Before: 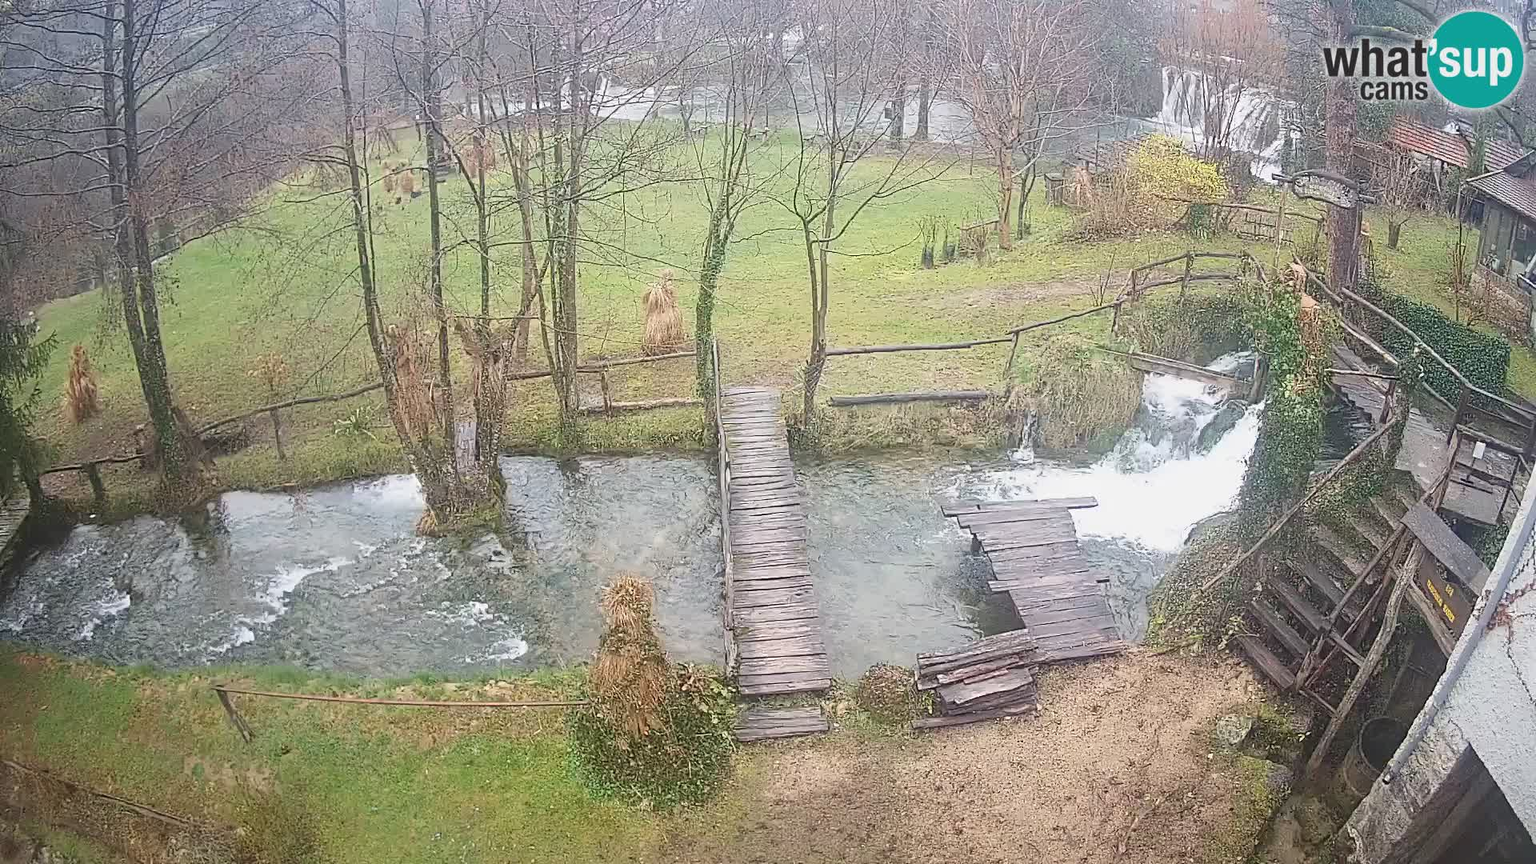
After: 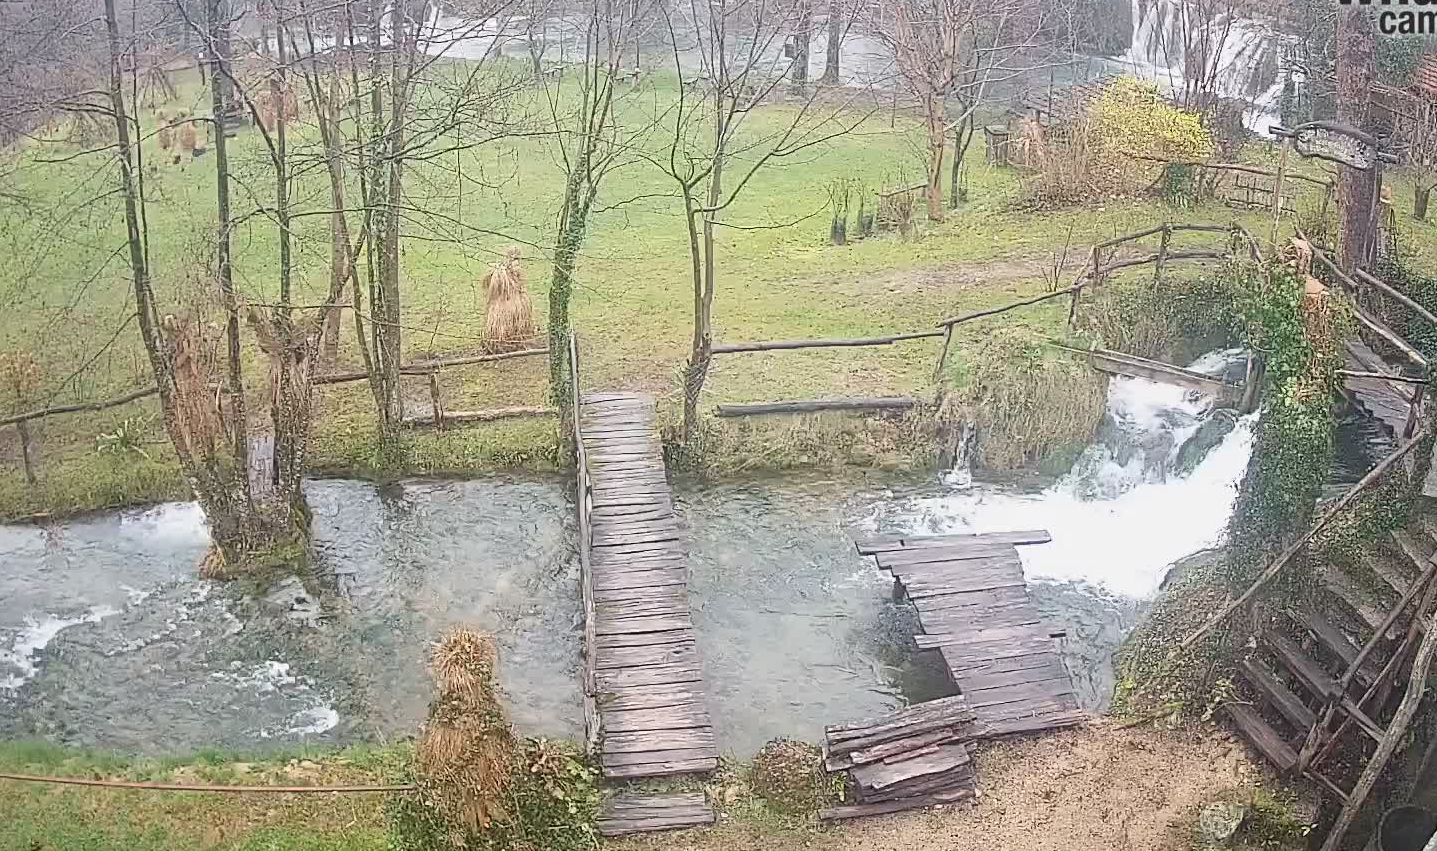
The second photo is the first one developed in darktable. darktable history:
base curve: preserve colors none
crop: left 16.752%, top 8.477%, right 8.361%, bottom 12.649%
contrast brightness saturation: contrast 0.047
